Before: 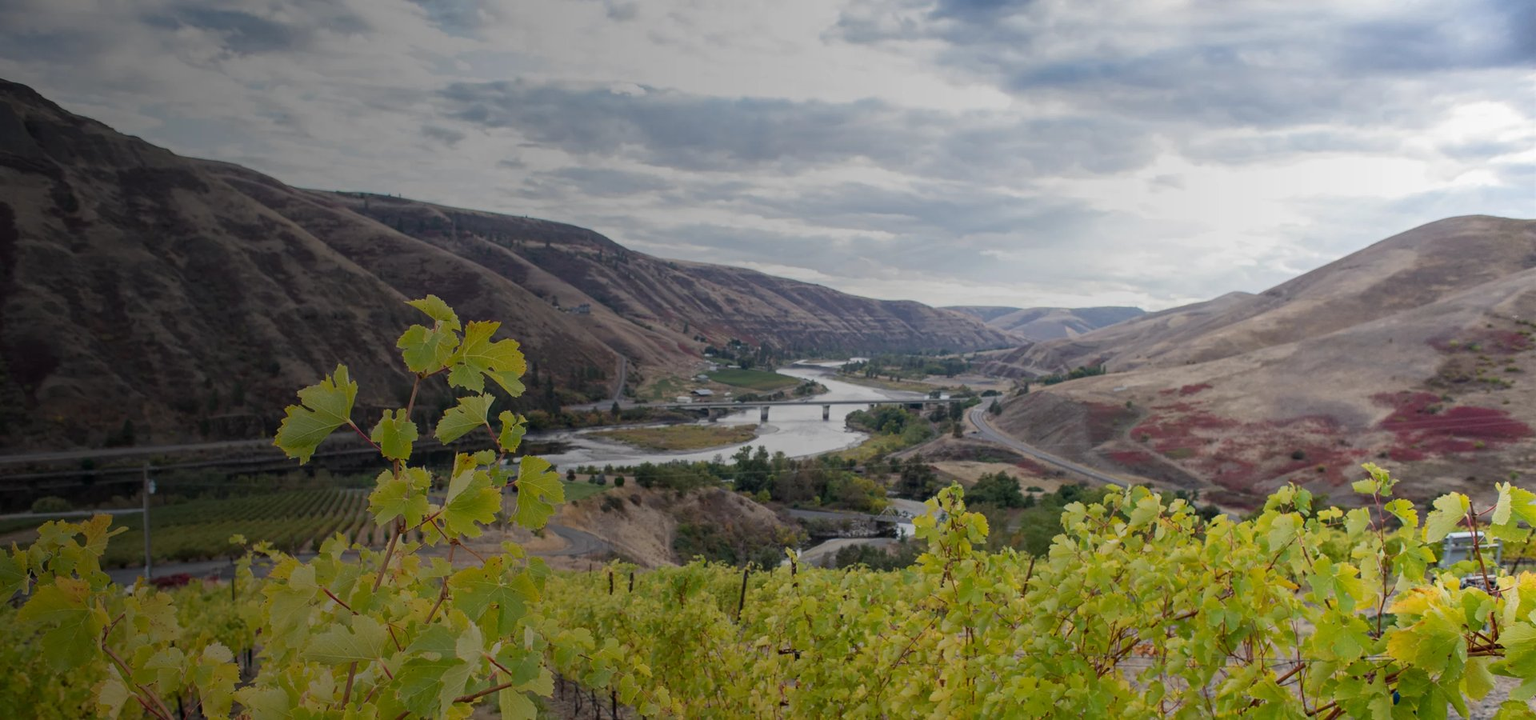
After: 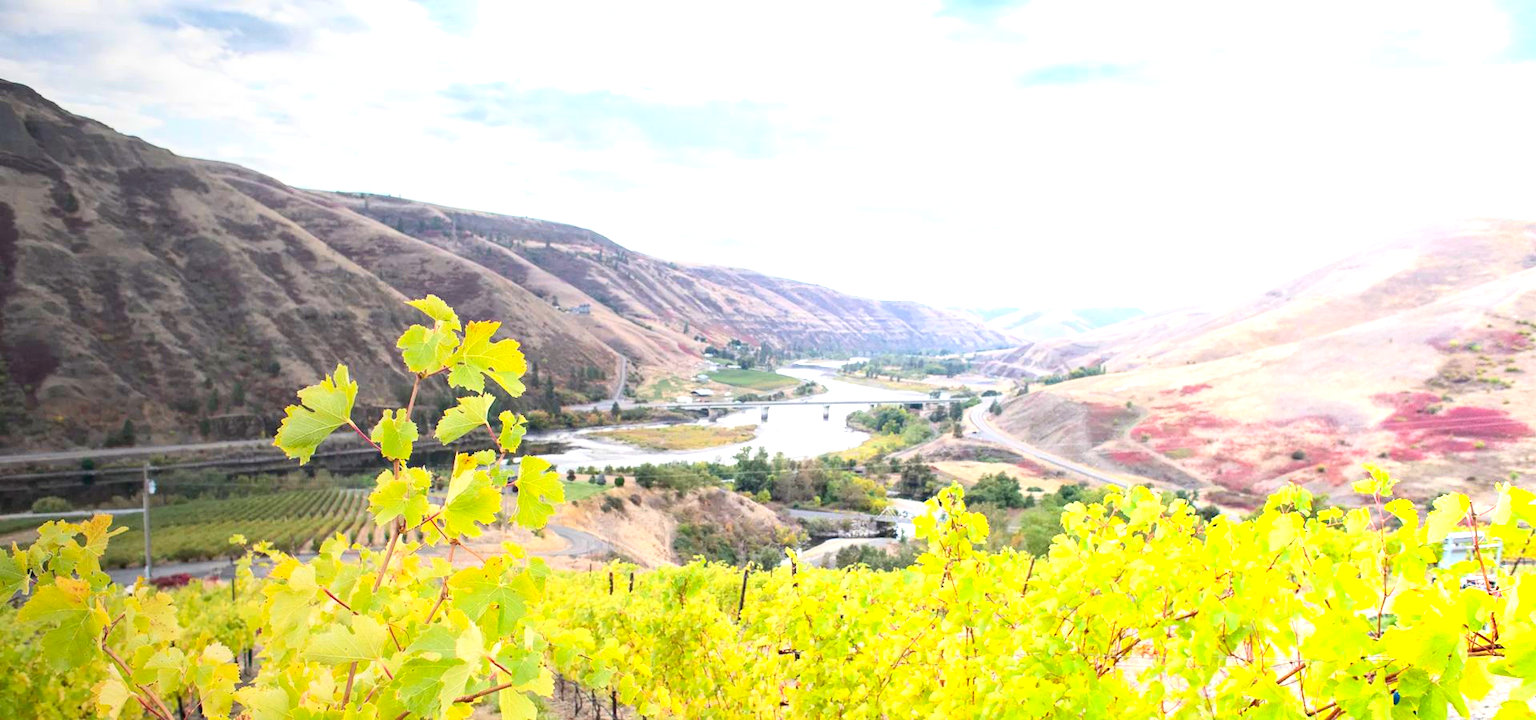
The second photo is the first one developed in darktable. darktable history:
exposure: black level correction 0, exposure 2.144 EV, compensate exposure bias true, compensate highlight preservation false
contrast brightness saturation: contrast 0.201, brightness 0.161, saturation 0.227
